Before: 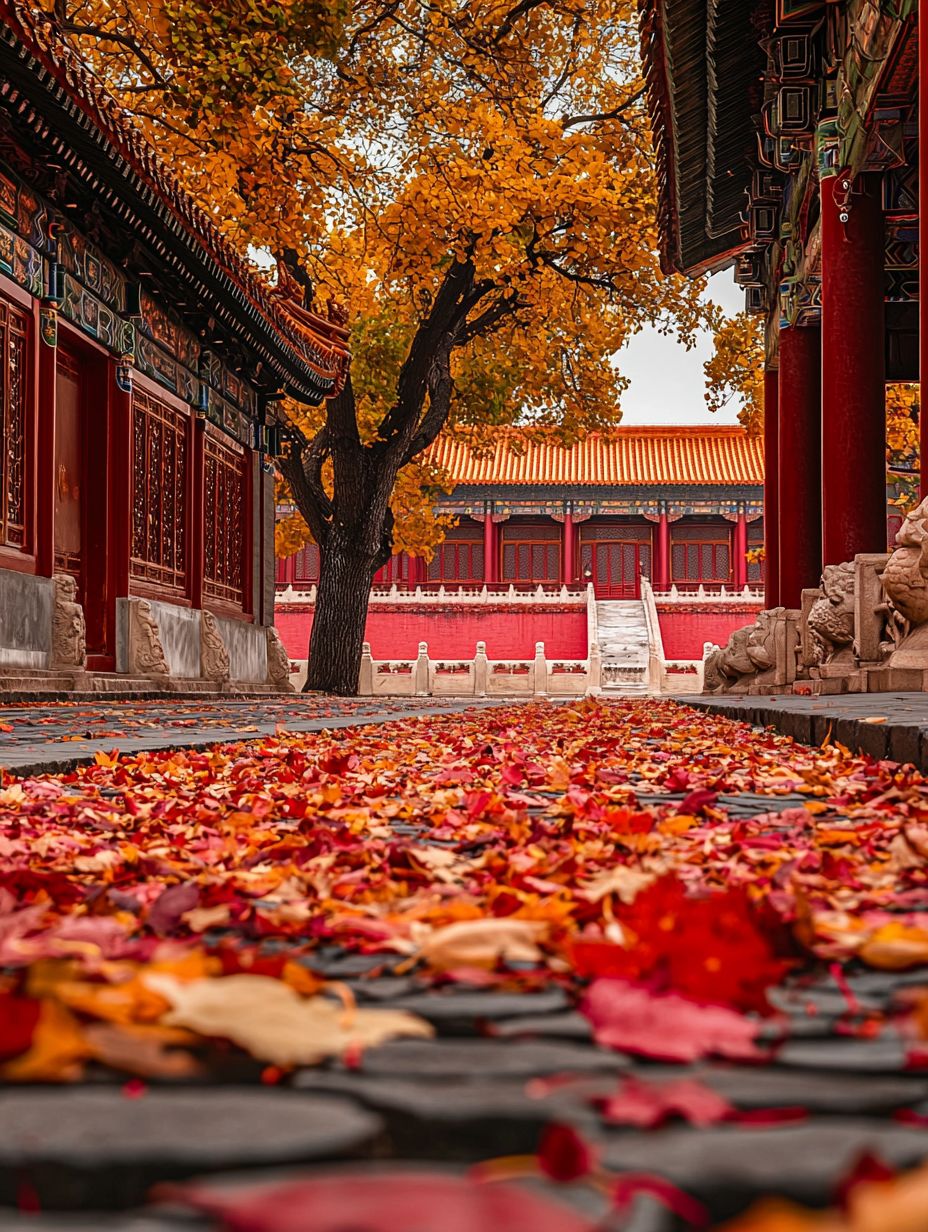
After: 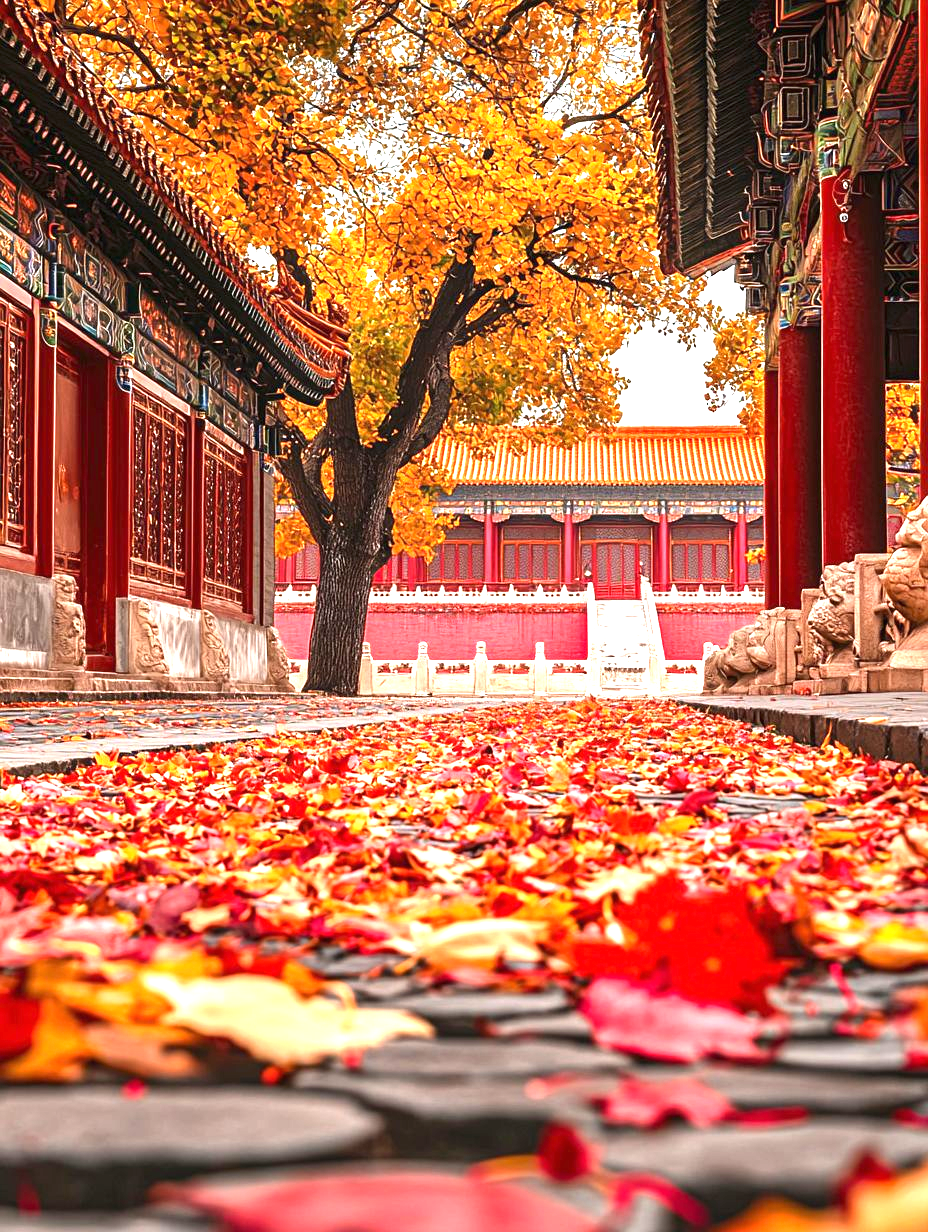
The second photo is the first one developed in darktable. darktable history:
exposure: black level correction 0, exposure 1.668 EV, compensate highlight preservation false
